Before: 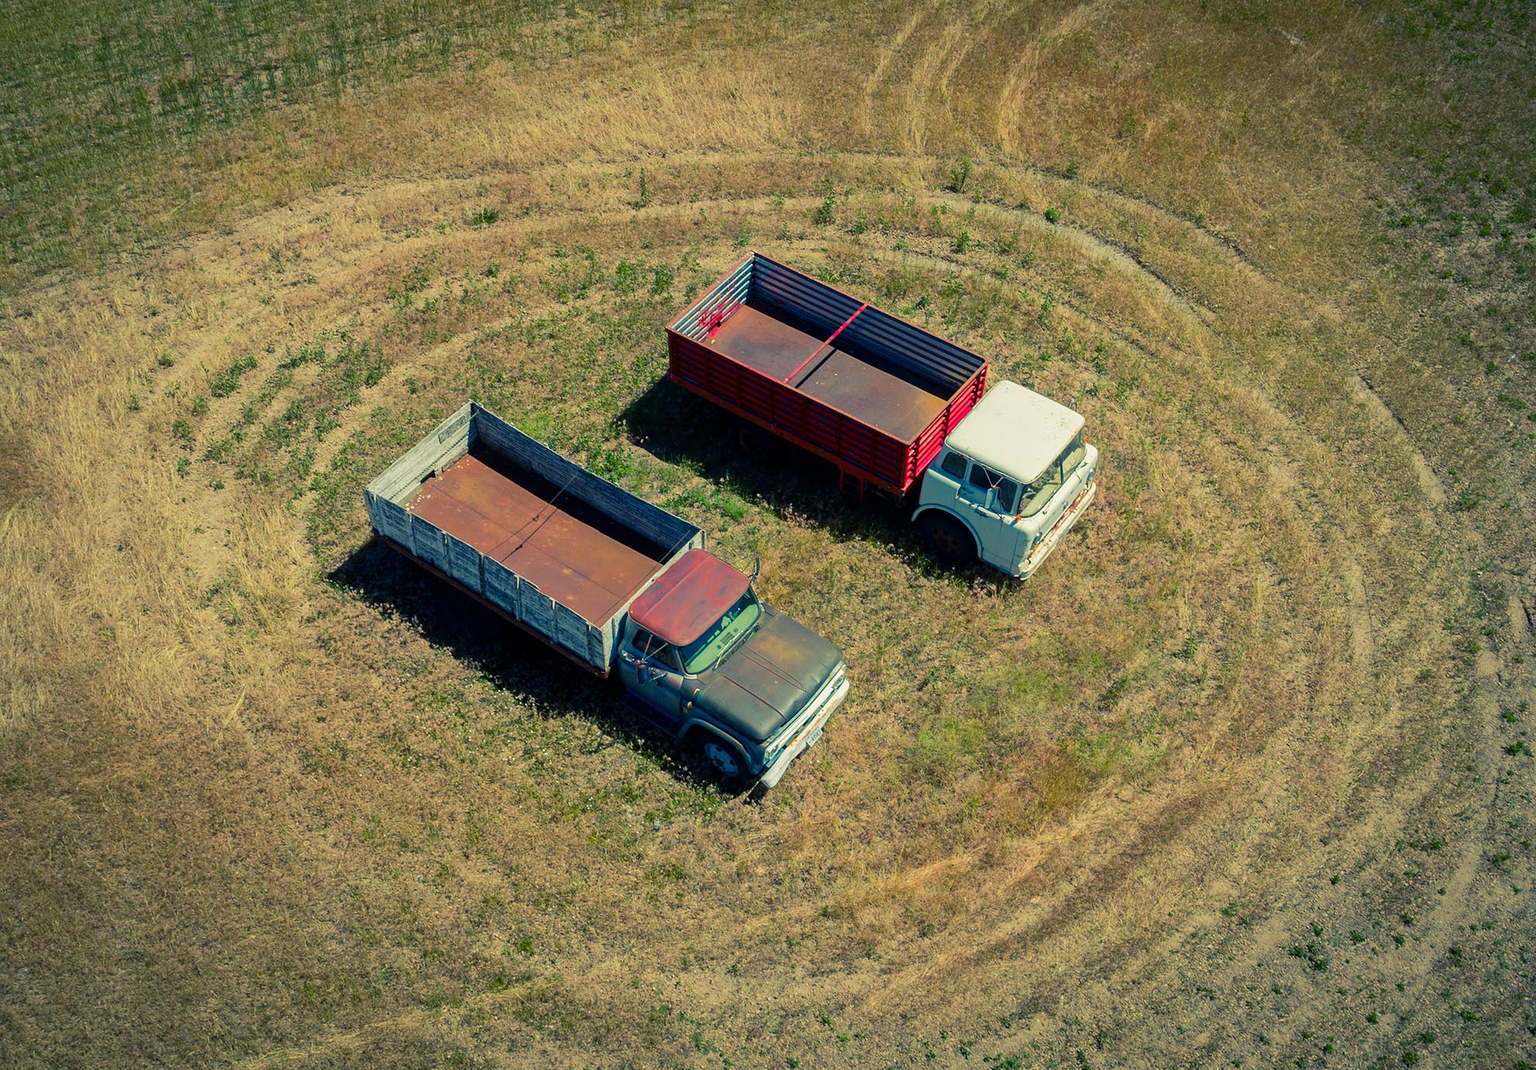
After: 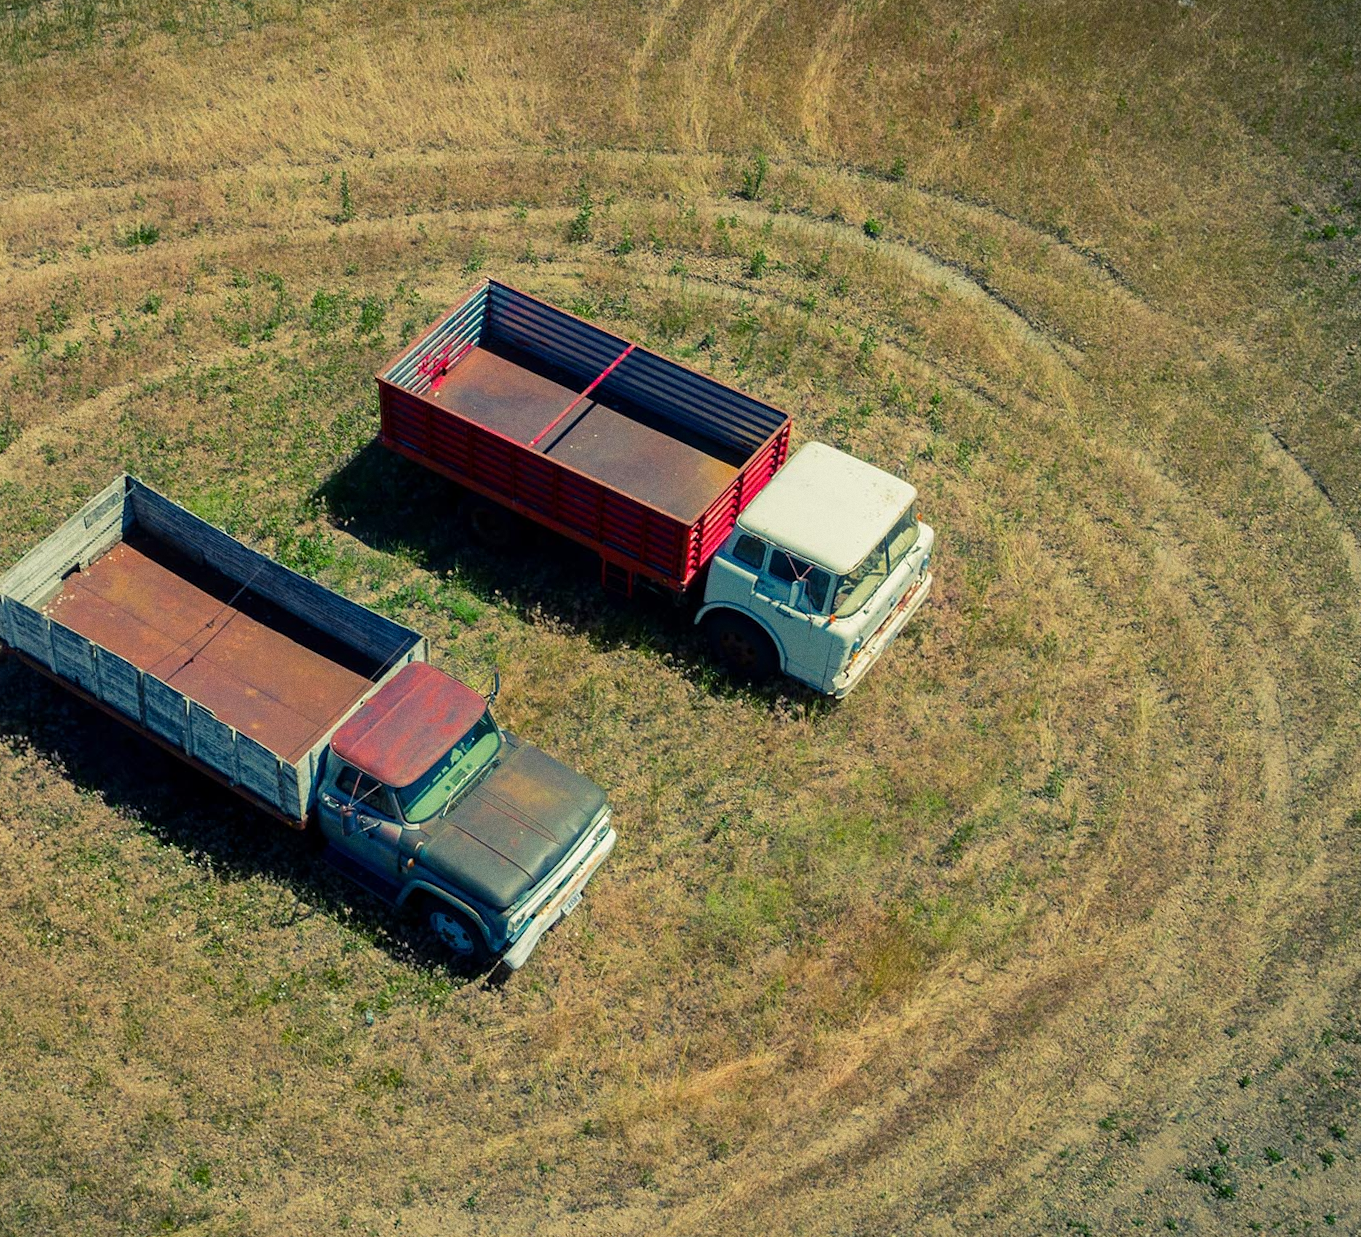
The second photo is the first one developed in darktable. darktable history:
grain: on, module defaults
rotate and perspective: rotation -0.45°, automatic cropping original format, crop left 0.008, crop right 0.992, crop top 0.012, crop bottom 0.988
crop and rotate: left 24.034%, top 2.838%, right 6.406%, bottom 6.299%
